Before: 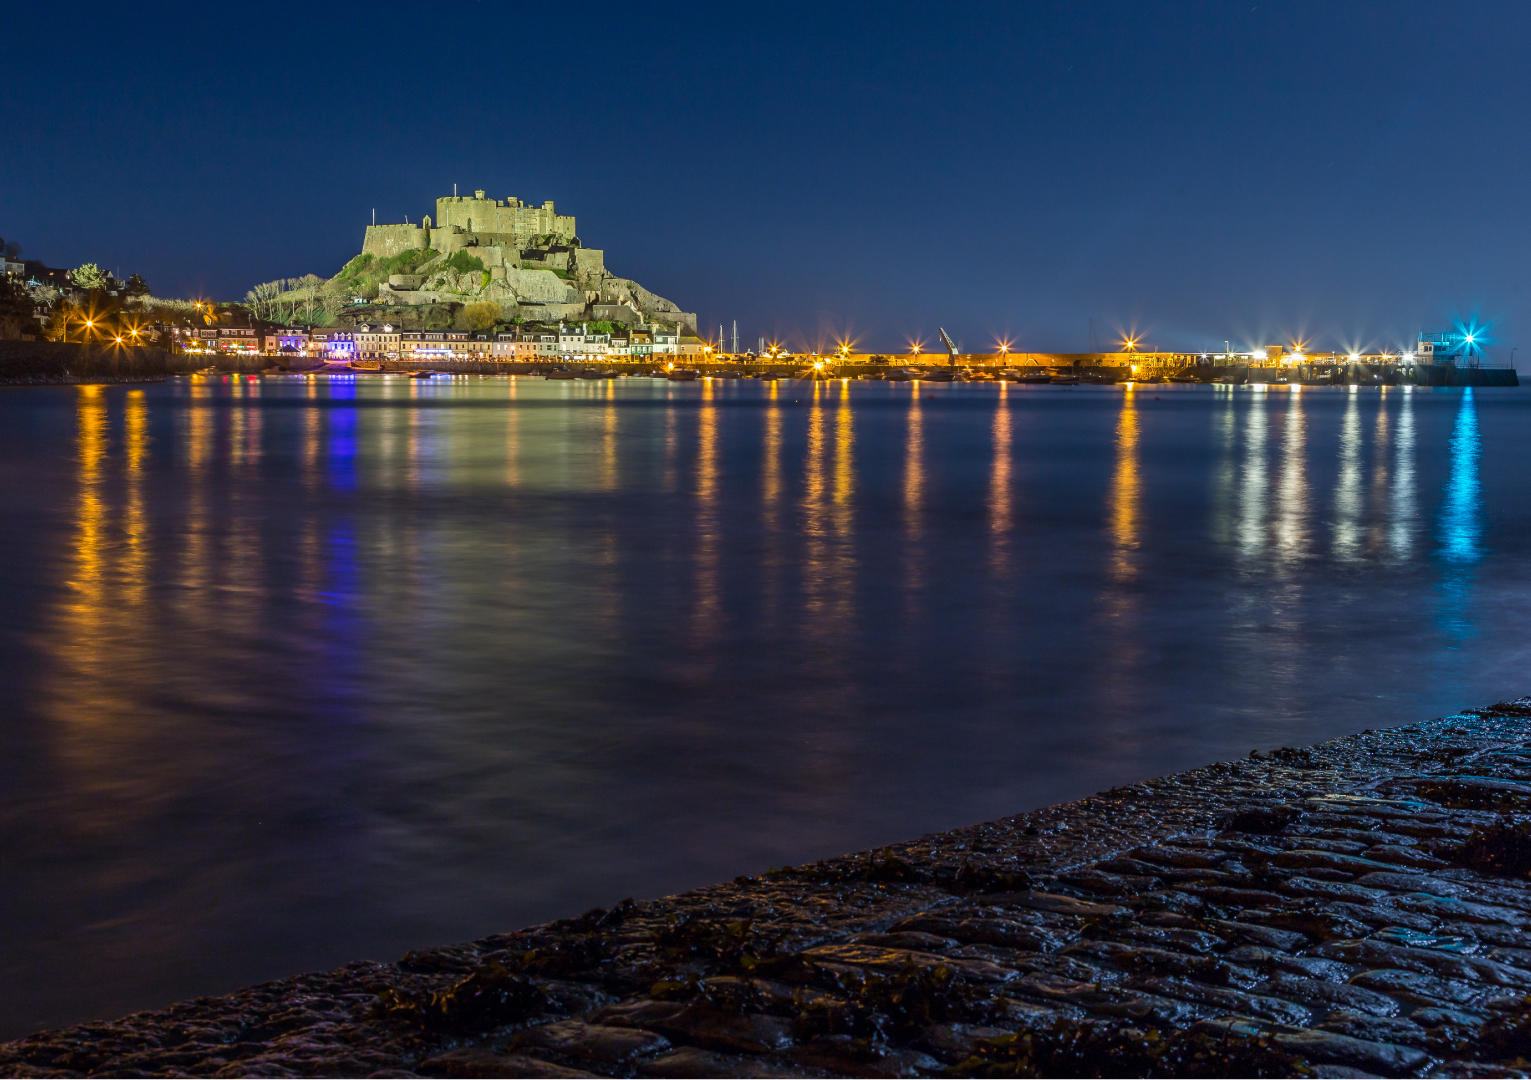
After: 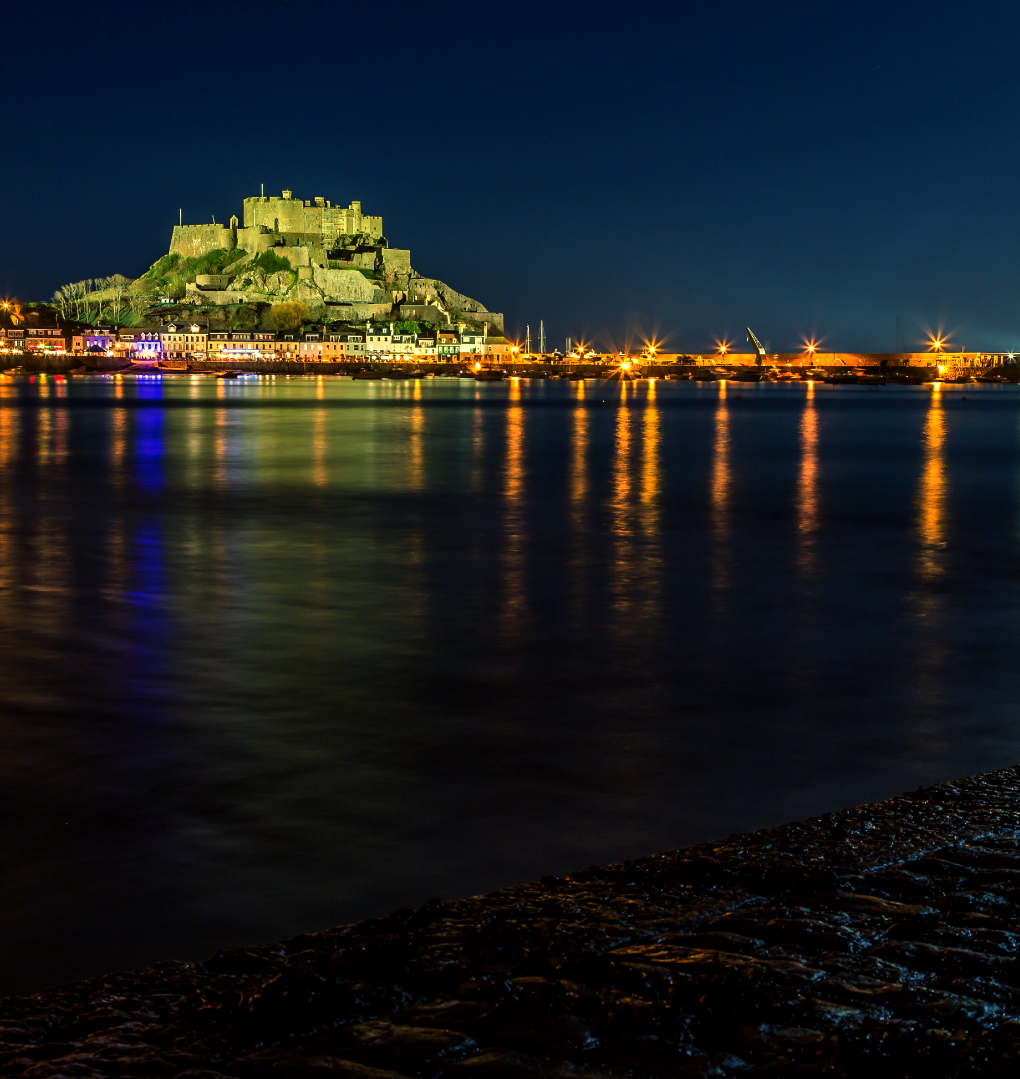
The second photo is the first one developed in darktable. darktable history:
crop and rotate: left 12.673%, right 20.66%
color balance: mode lift, gamma, gain (sRGB), lift [1.014, 0.966, 0.918, 0.87], gamma [0.86, 0.734, 0.918, 0.976], gain [1.063, 1.13, 1.063, 0.86]
